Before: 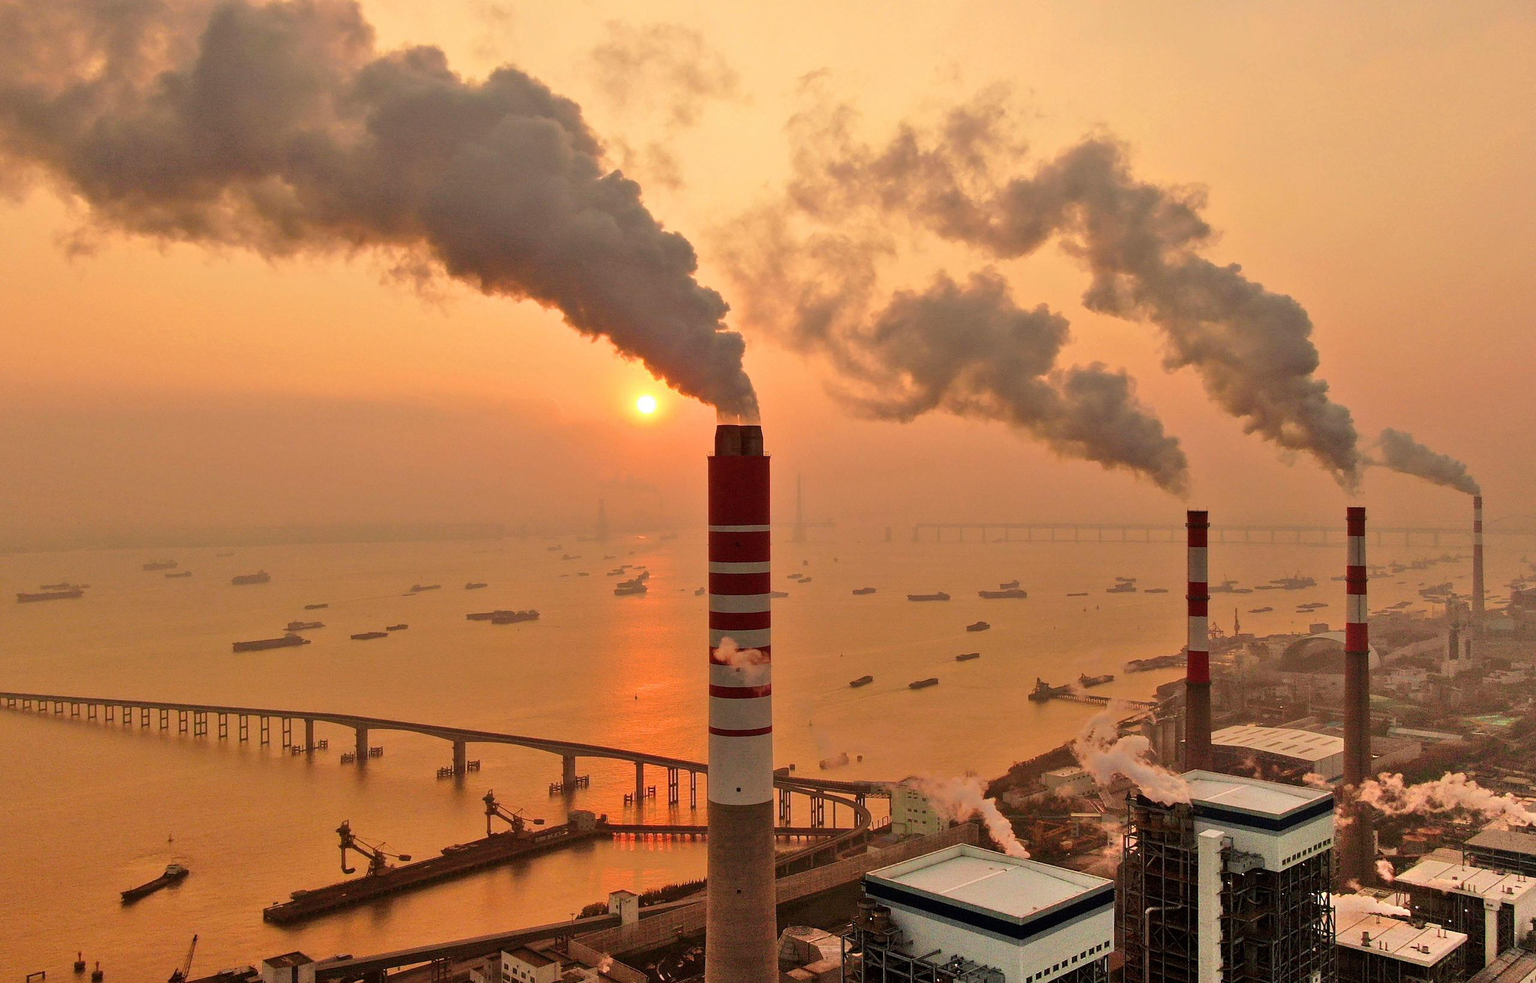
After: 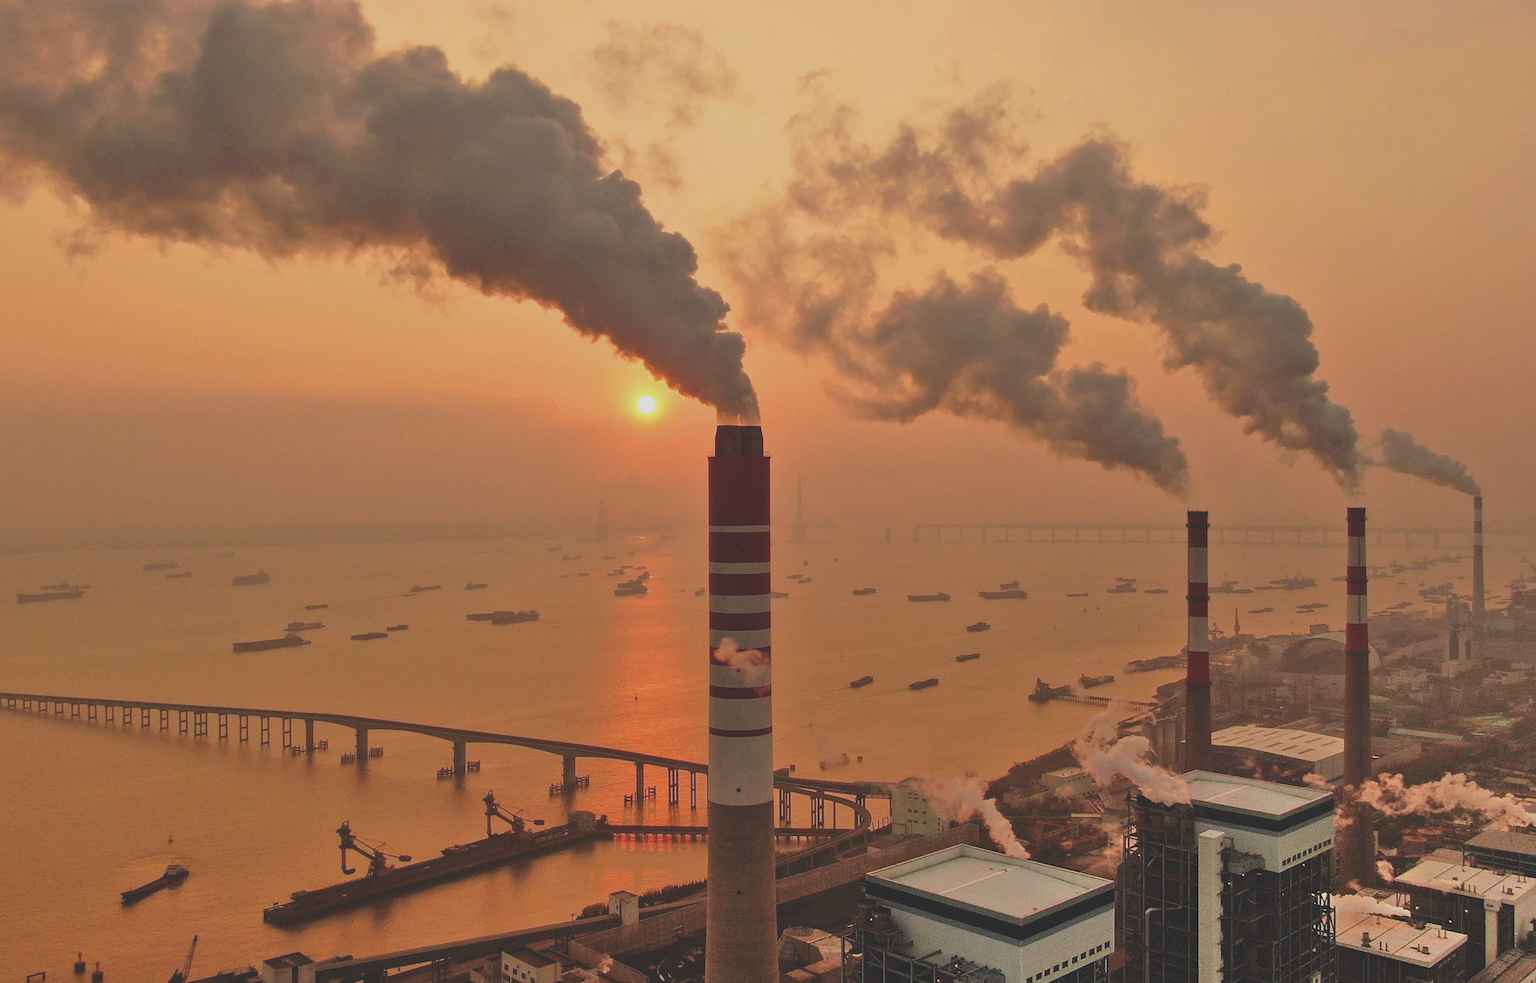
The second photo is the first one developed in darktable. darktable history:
exposure: black level correction -0.034, exposure -0.495 EV, compensate exposure bias true, compensate highlight preservation false
